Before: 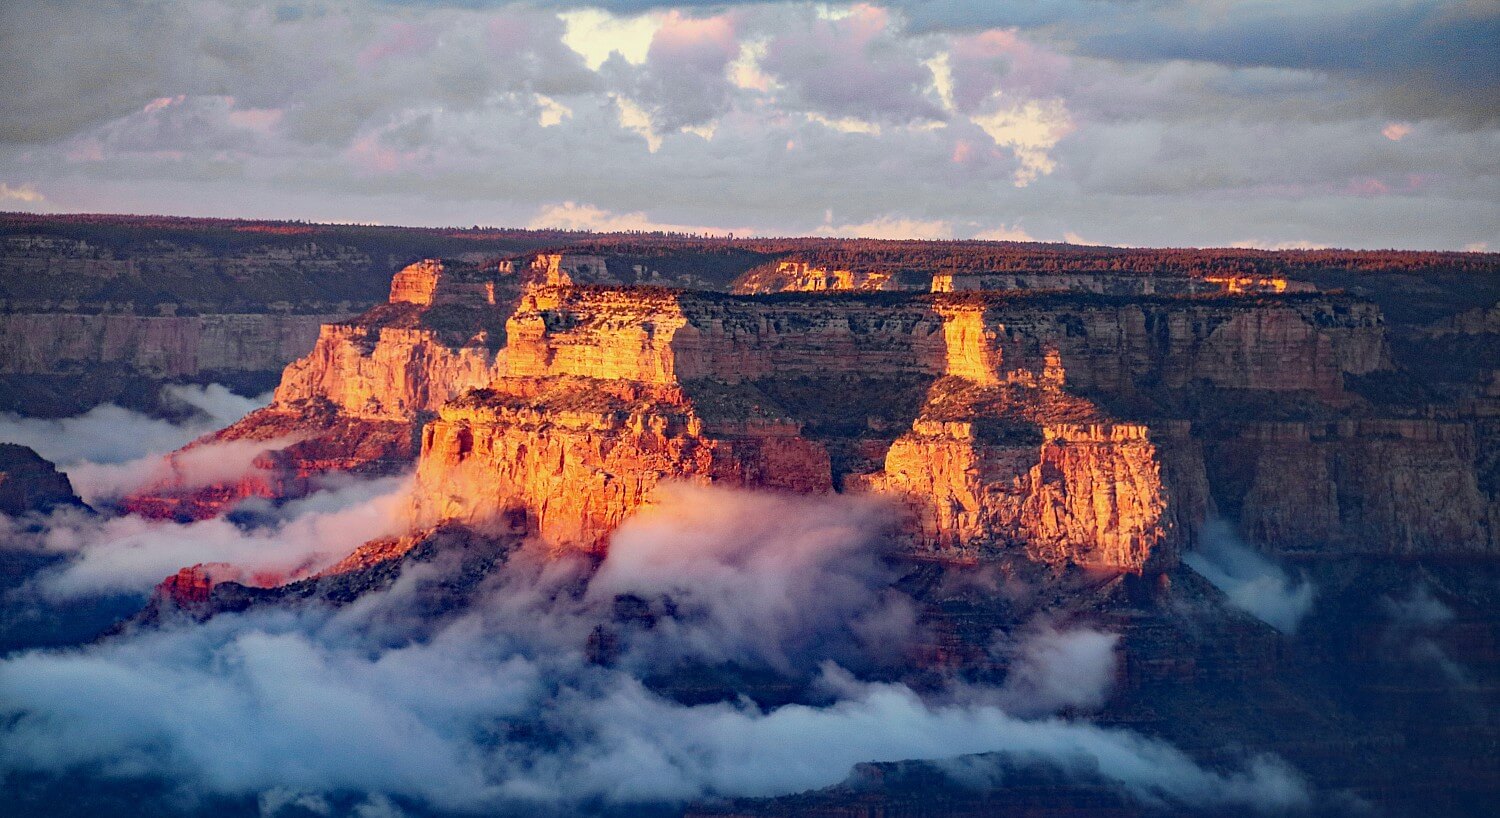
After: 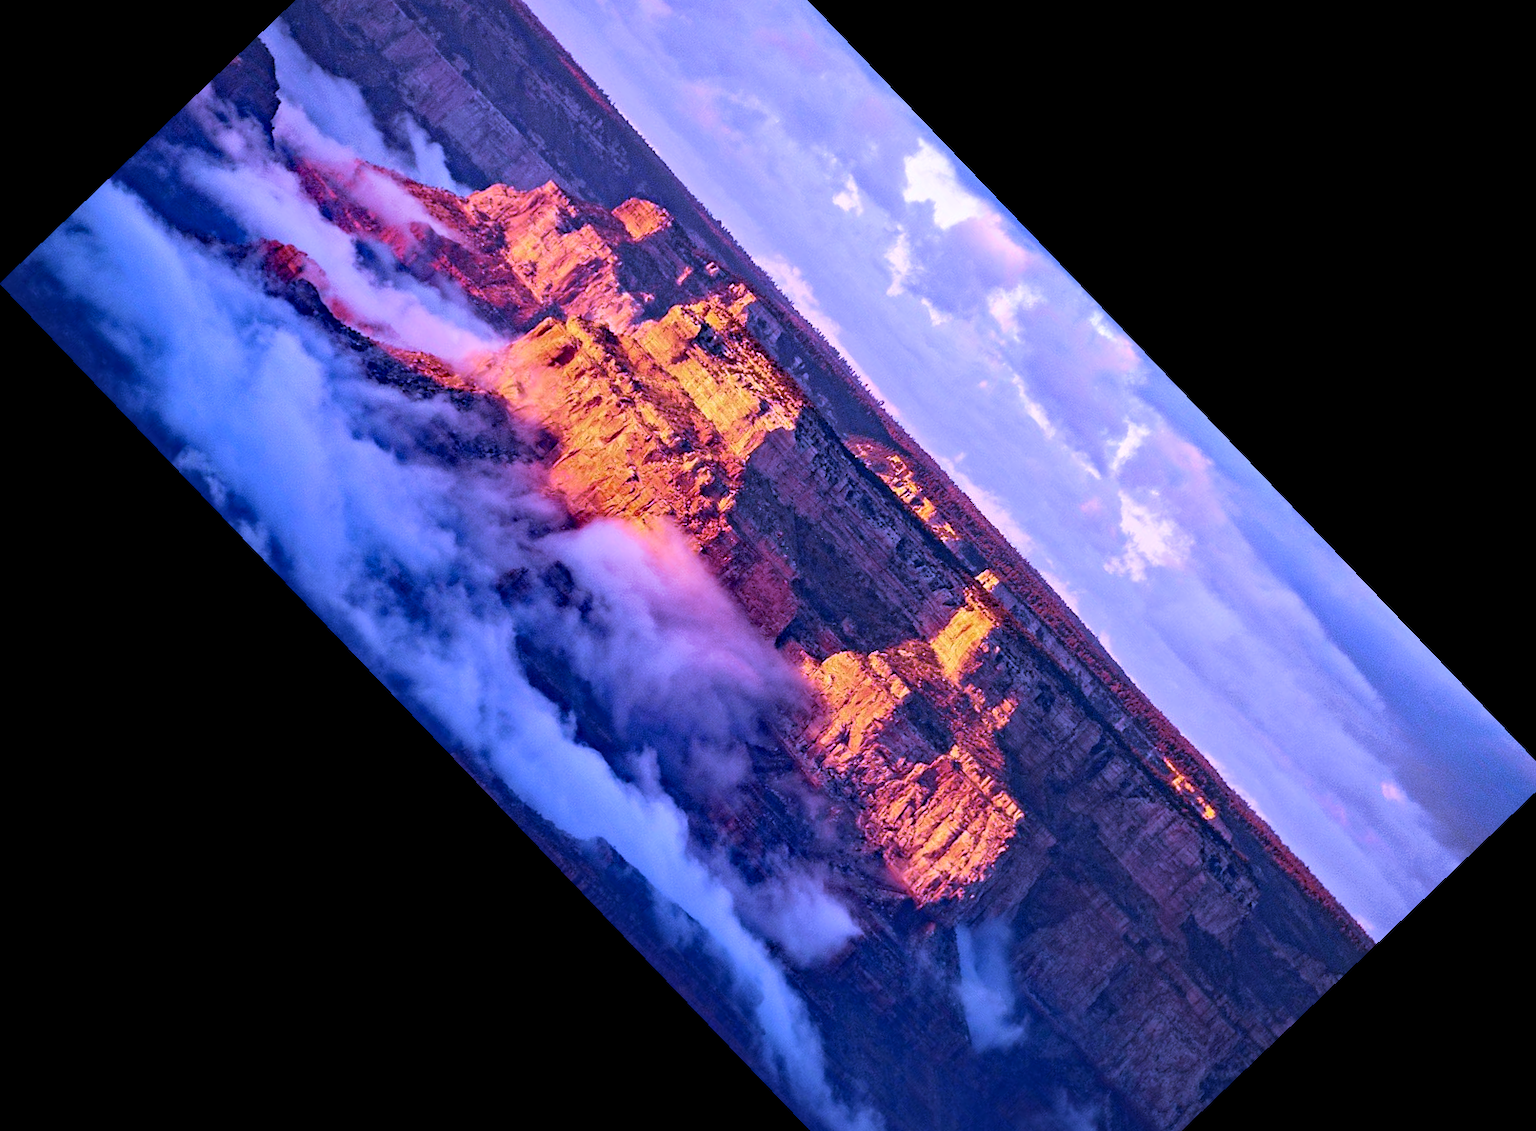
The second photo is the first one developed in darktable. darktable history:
white balance: red 0.98, blue 1.61
crop and rotate: angle -46.26°, top 16.234%, right 0.912%, bottom 11.704%
contrast equalizer: y [[0.5, 0.5, 0.544, 0.569, 0.5, 0.5], [0.5 ×6], [0.5 ×6], [0 ×6], [0 ×6]]
velvia: strength 50%
